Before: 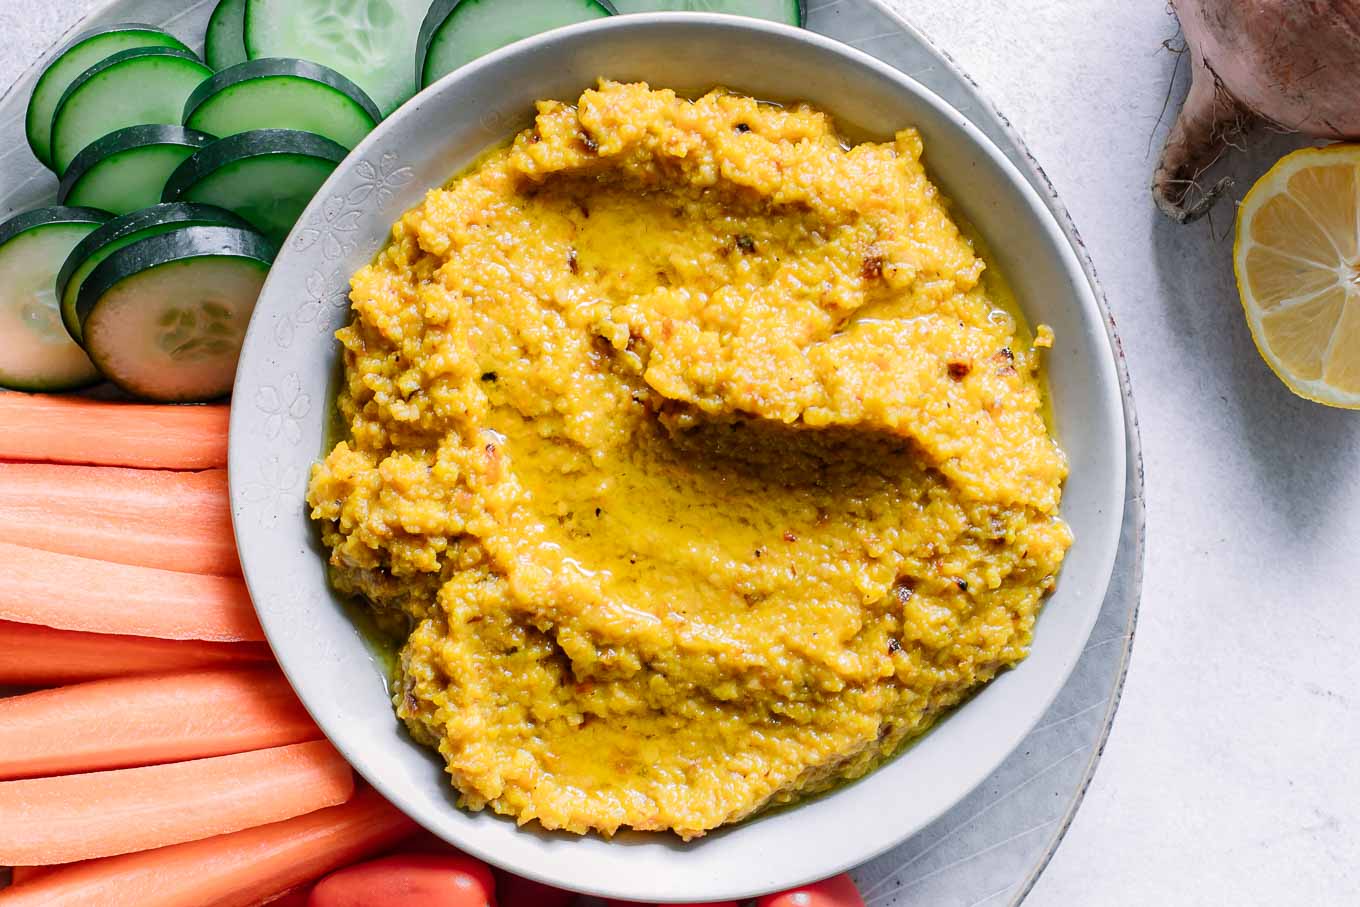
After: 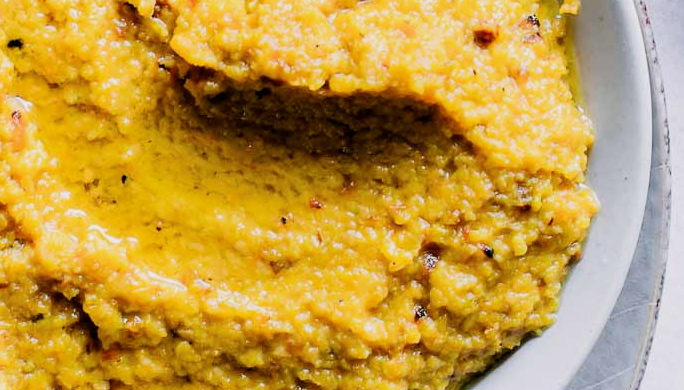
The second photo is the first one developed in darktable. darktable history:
filmic rgb: black relative exposure -11.75 EV, white relative exposure 5.45 EV, hardness 4.5, latitude 49.89%, contrast 1.145, preserve chrominance max RGB
crop: left 34.911%, top 36.82%, right 14.758%, bottom 20.09%
